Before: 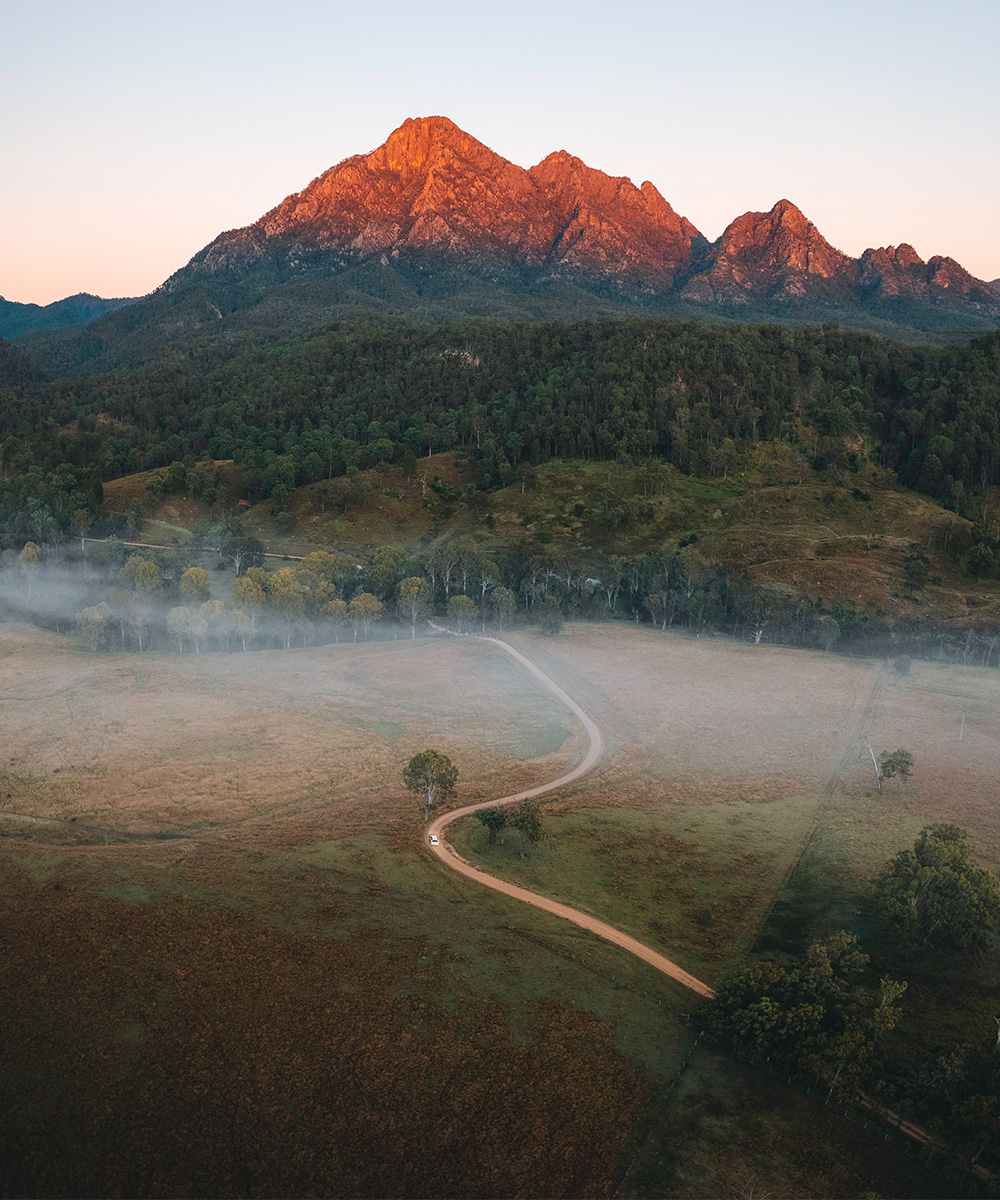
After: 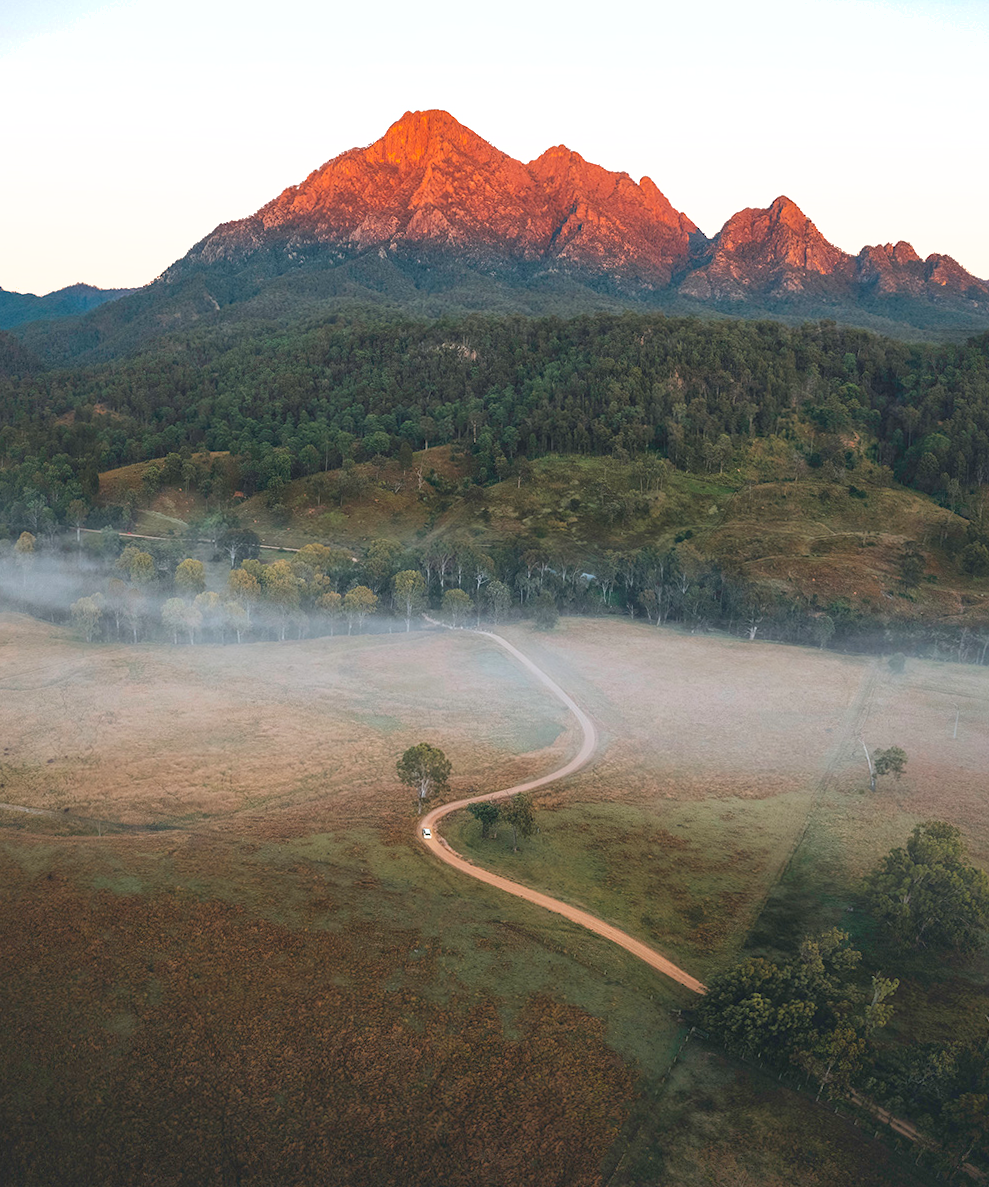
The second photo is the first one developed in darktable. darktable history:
crop and rotate: angle -0.5°
exposure: black level correction 0, exposure 0.5 EV, compensate exposure bias true, compensate highlight preservation false
shadows and highlights: on, module defaults
